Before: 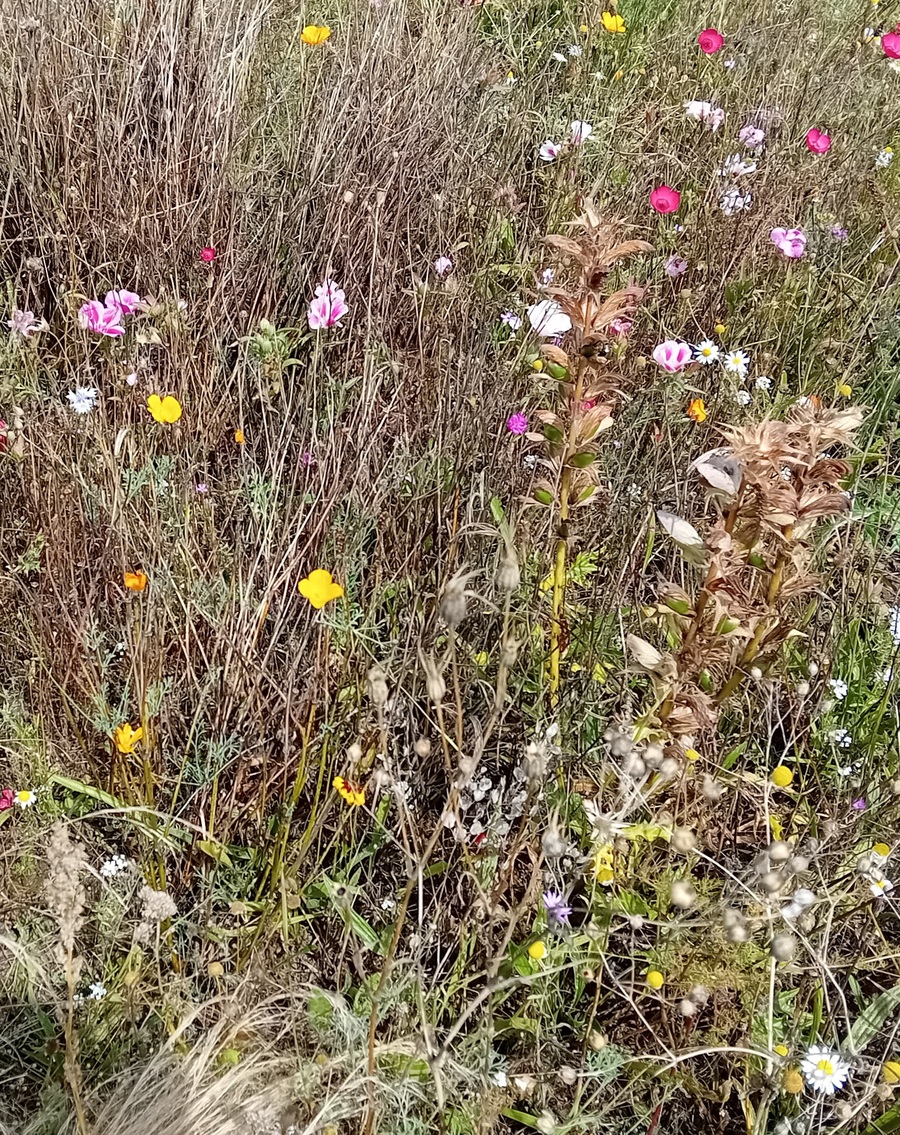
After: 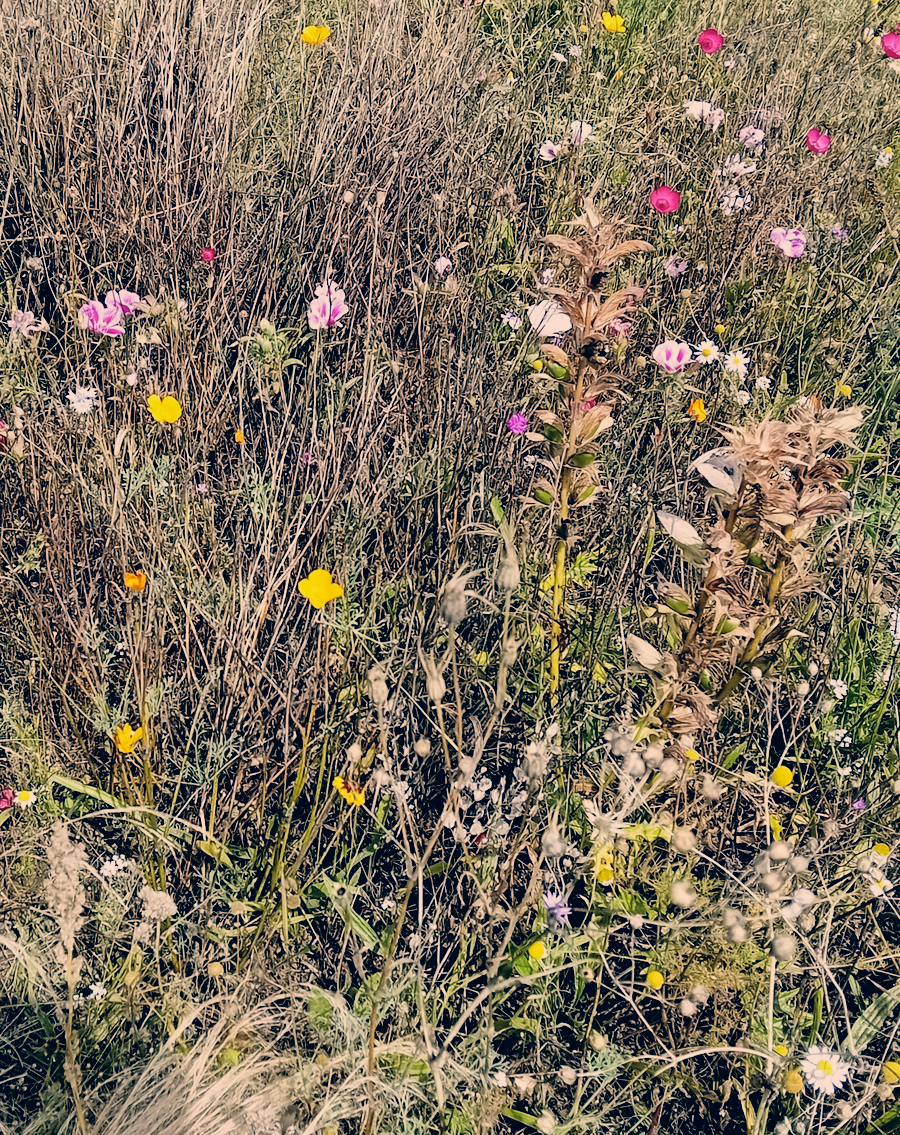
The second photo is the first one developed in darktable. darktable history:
color correction: highlights a* 10.32, highlights b* 14.66, shadows a* -9.59, shadows b* -15.02
filmic rgb: black relative exposure -5 EV, hardness 2.88, contrast 1.3, highlights saturation mix -30%
